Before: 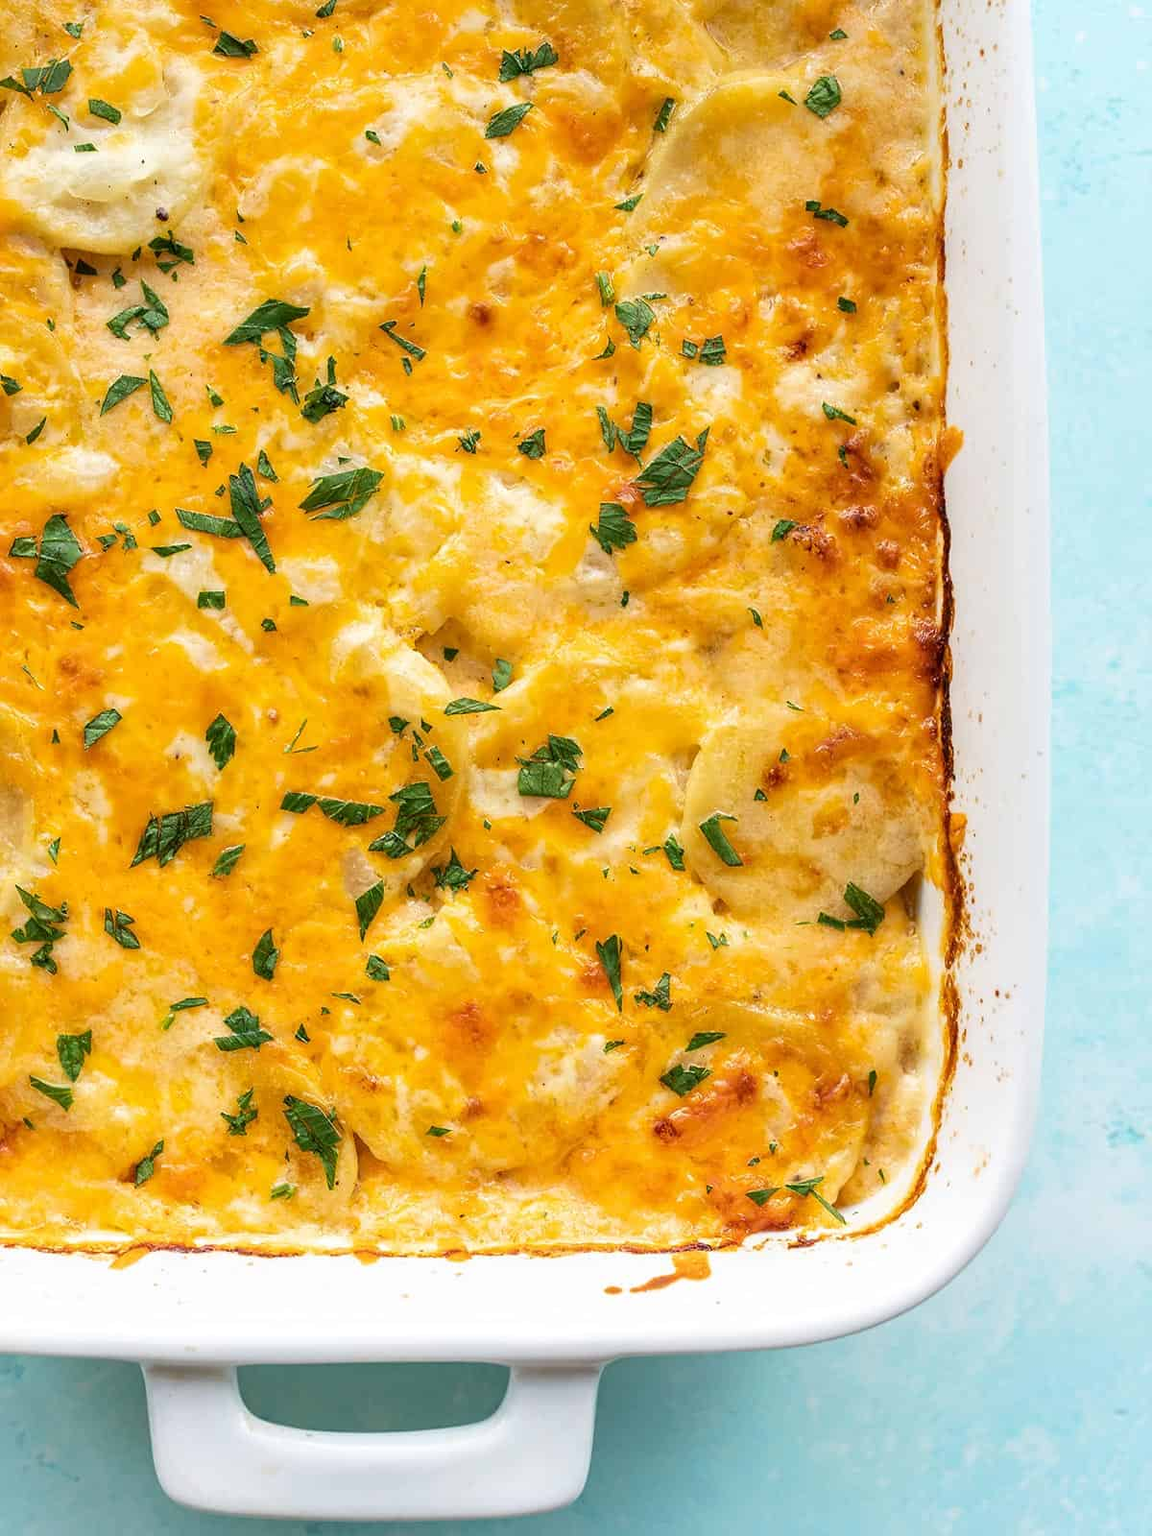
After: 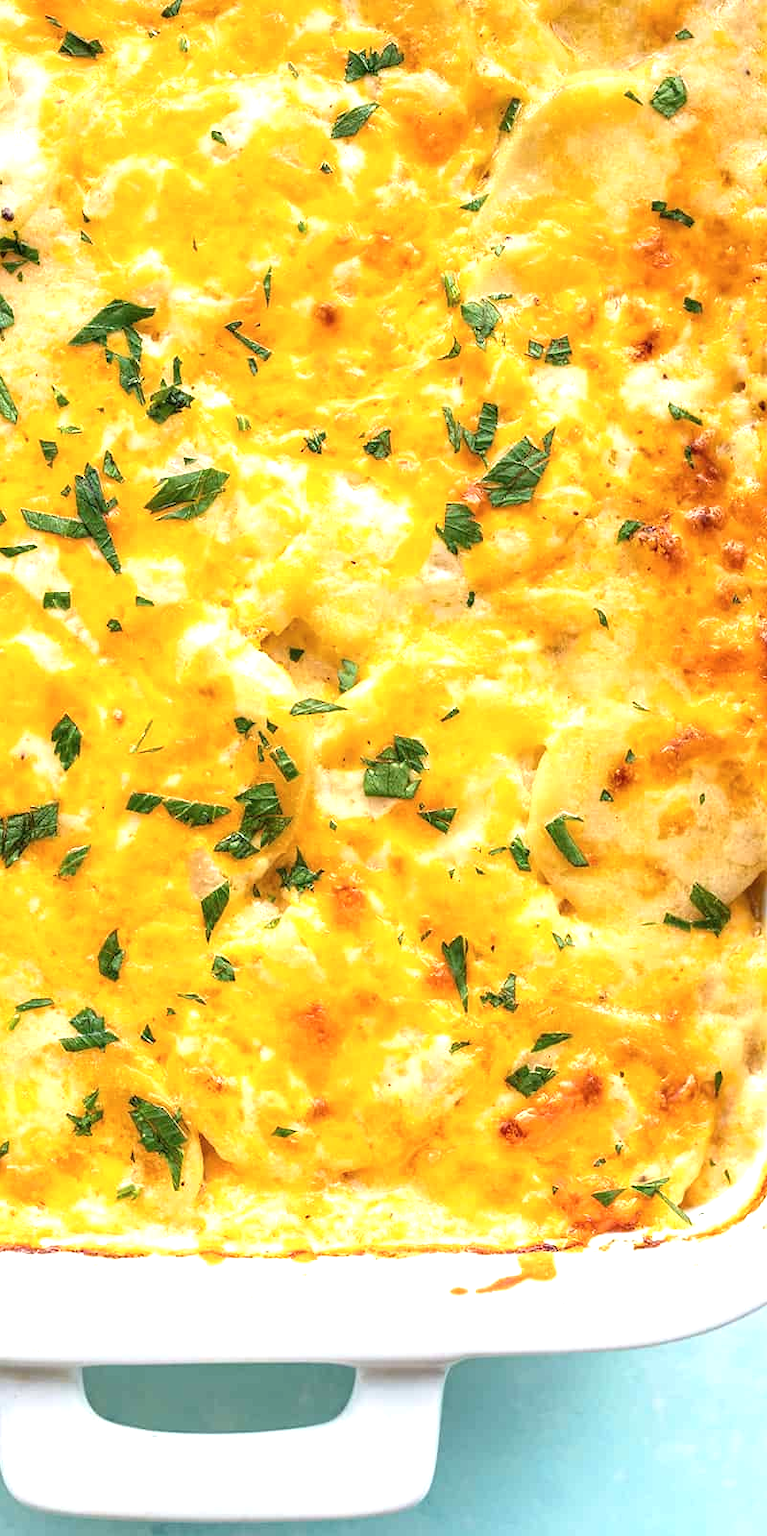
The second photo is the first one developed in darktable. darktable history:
crop and rotate: left 13.432%, right 19.956%
exposure: black level correction 0, exposure 0.696 EV, compensate exposure bias true, compensate highlight preservation false
contrast brightness saturation: saturation -0.036
